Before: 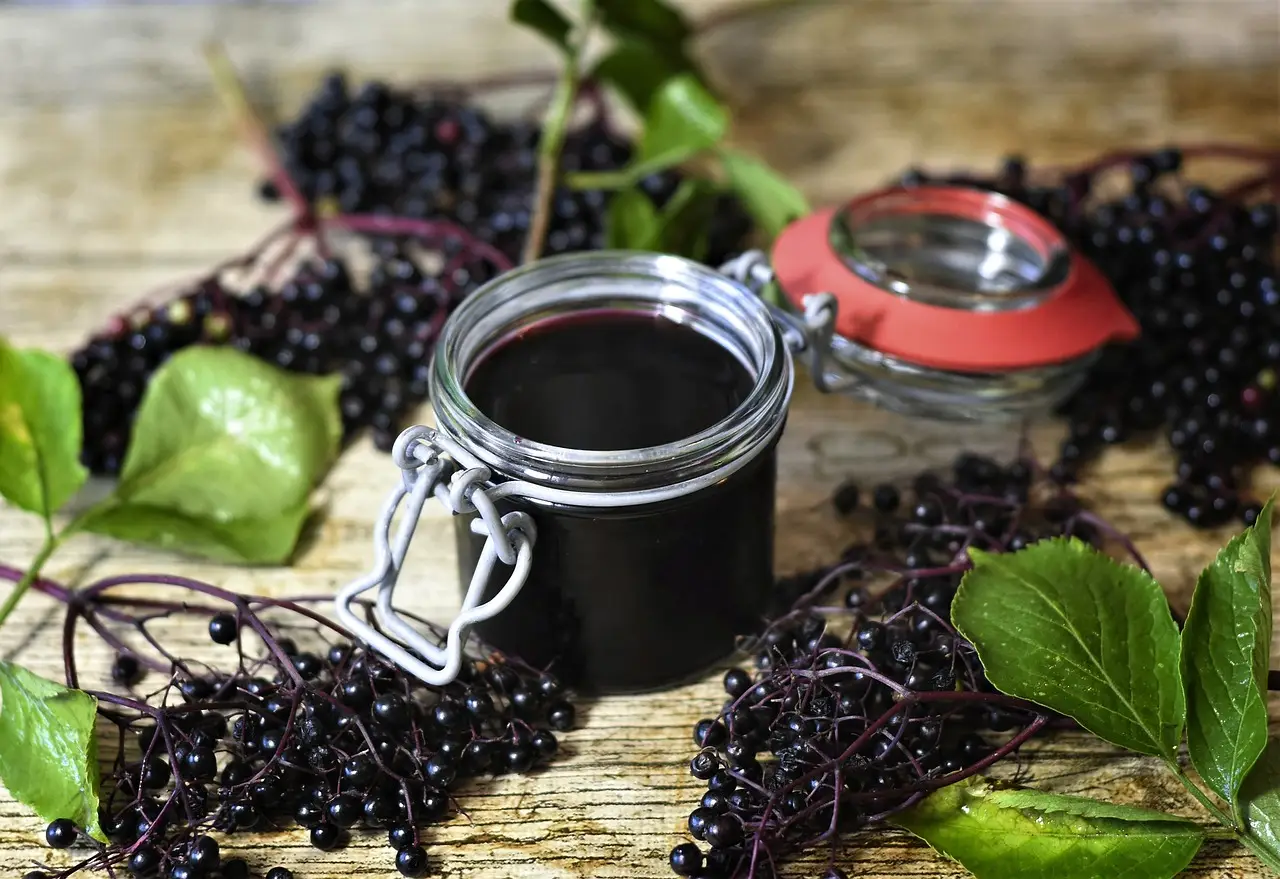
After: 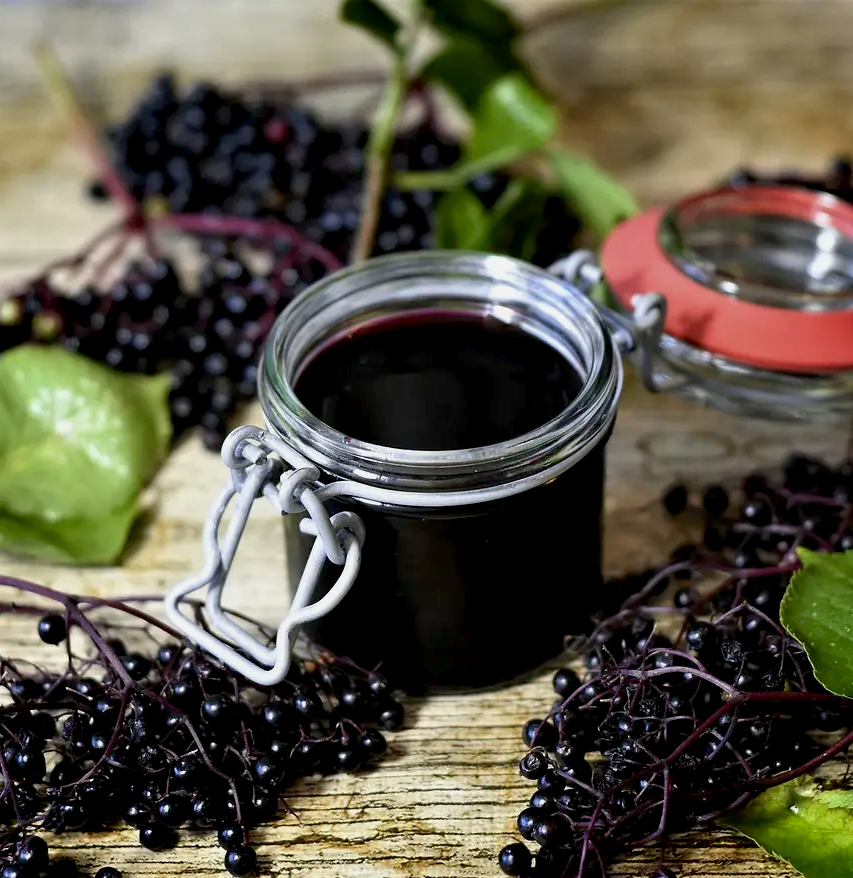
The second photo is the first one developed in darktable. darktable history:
crop and rotate: left 13.409%, right 19.924%
exposure: black level correction 0.009, exposure -0.159 EV, compensate highlight preservation false
